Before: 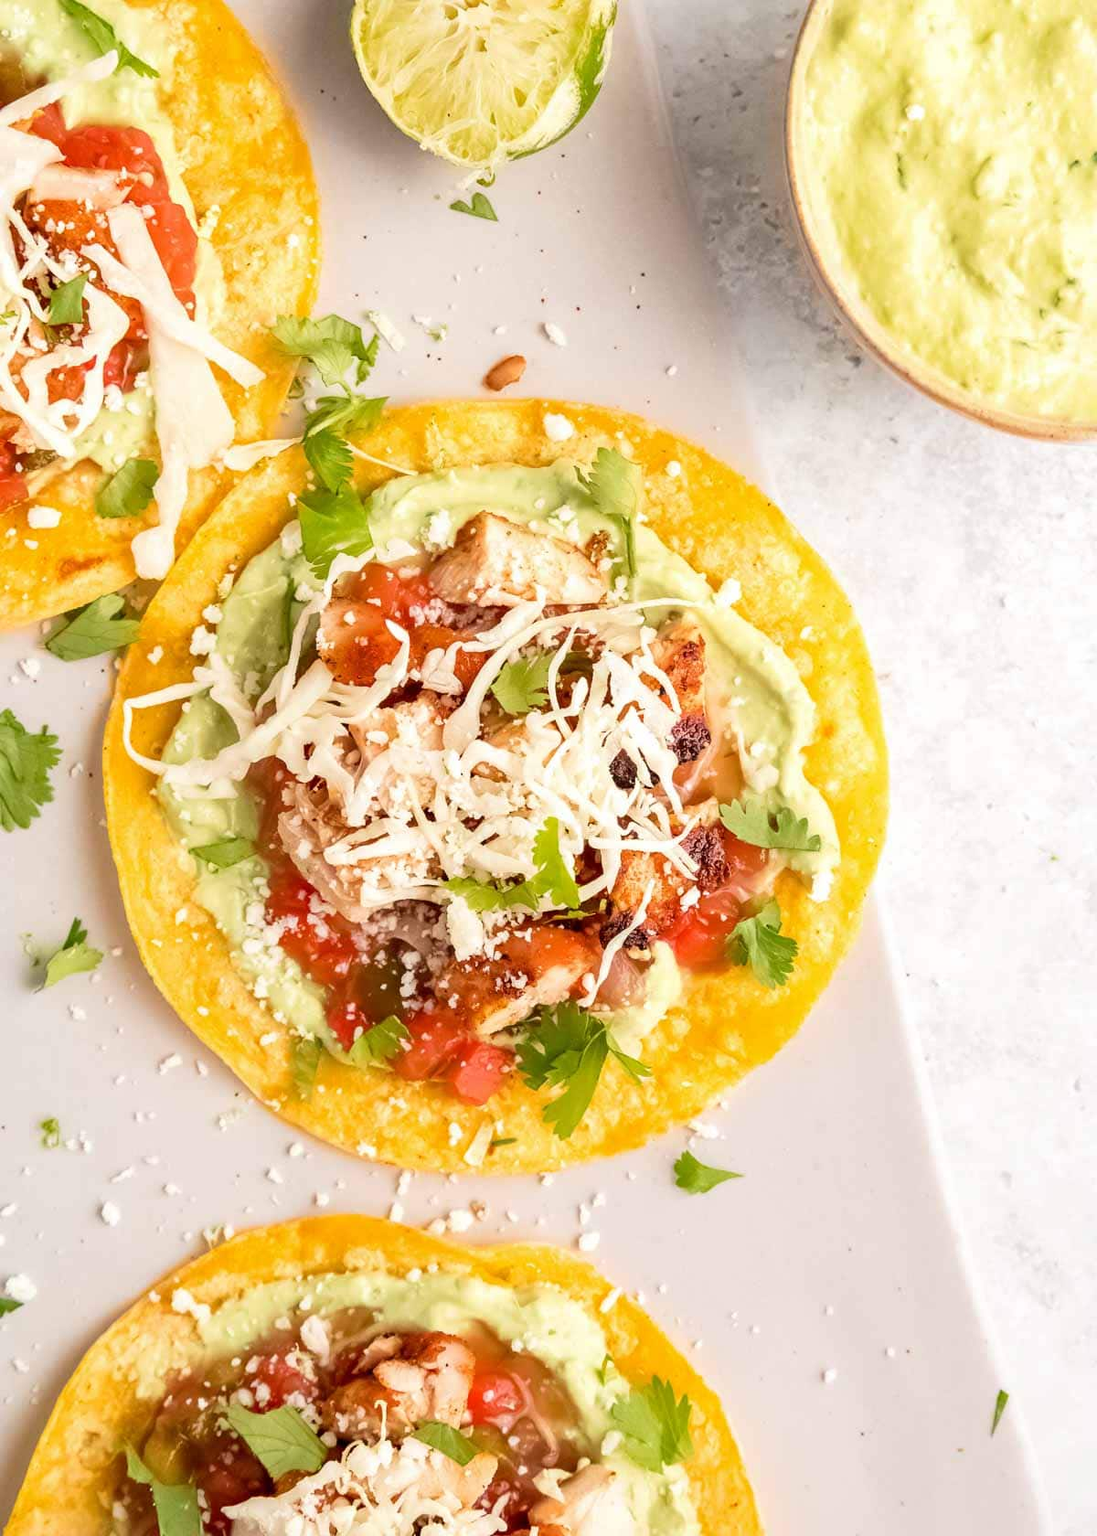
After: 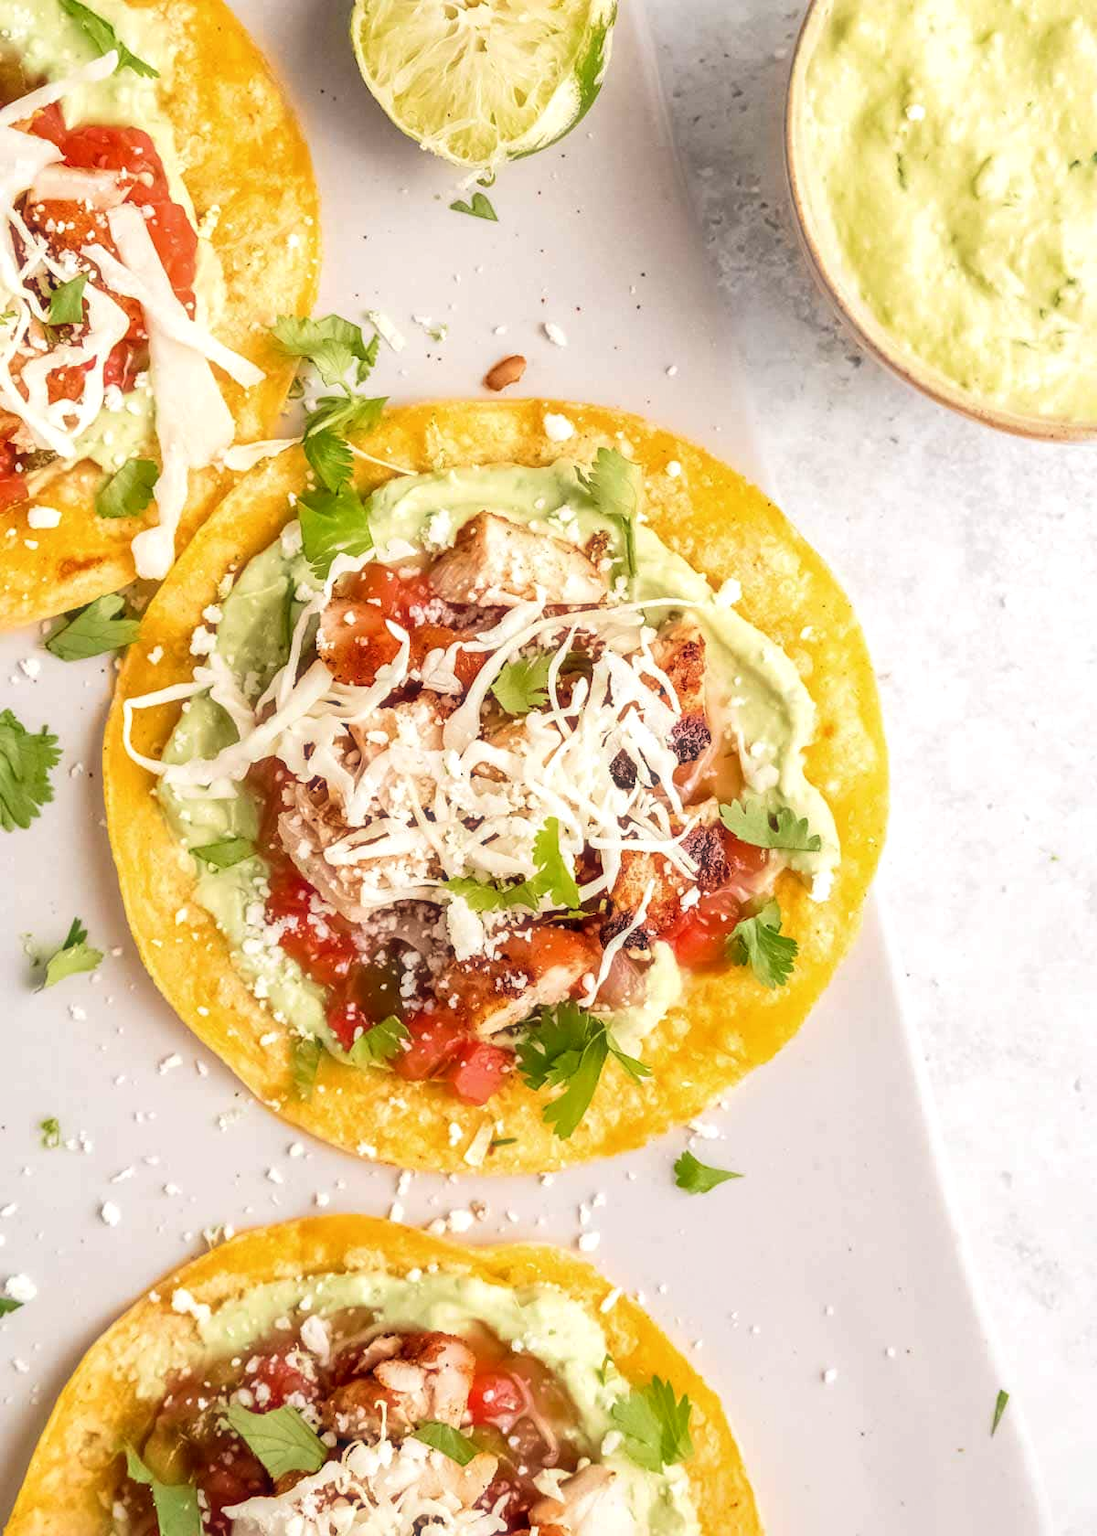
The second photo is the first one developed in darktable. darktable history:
local contrast: on, module defaults
haze removal: strength -0.1, adaptive false
